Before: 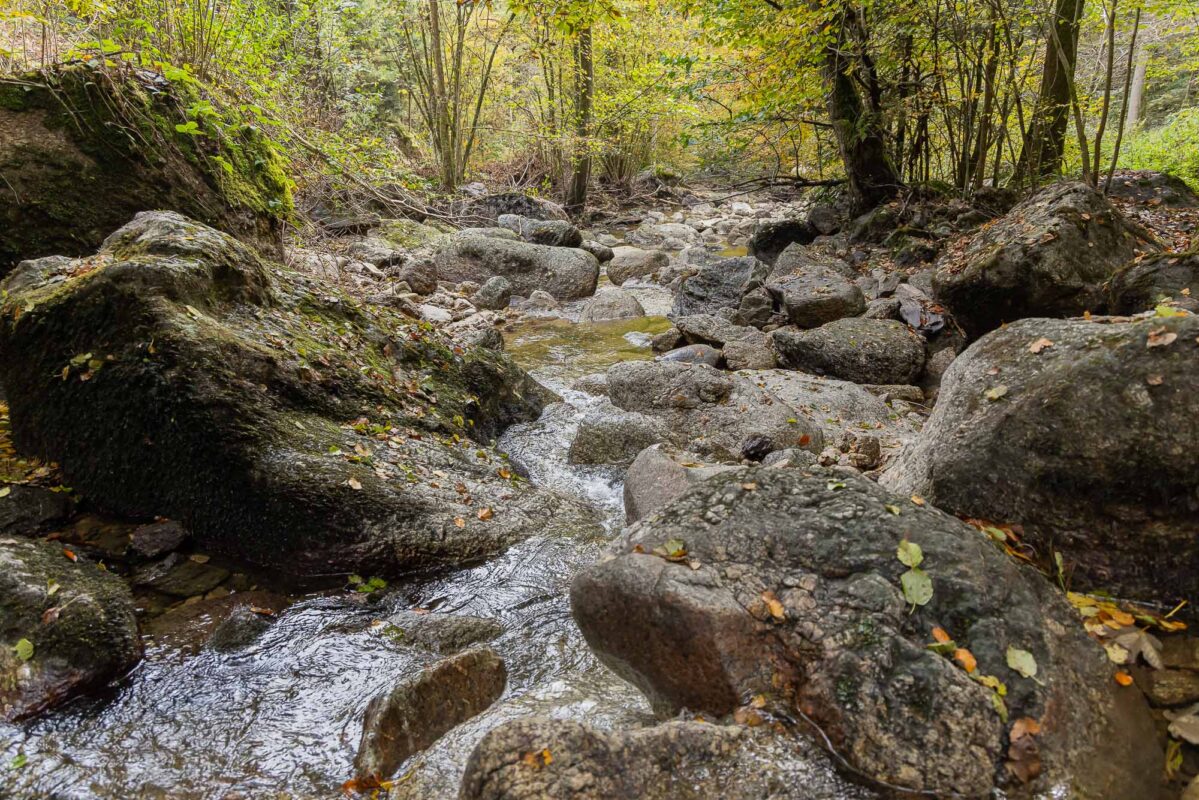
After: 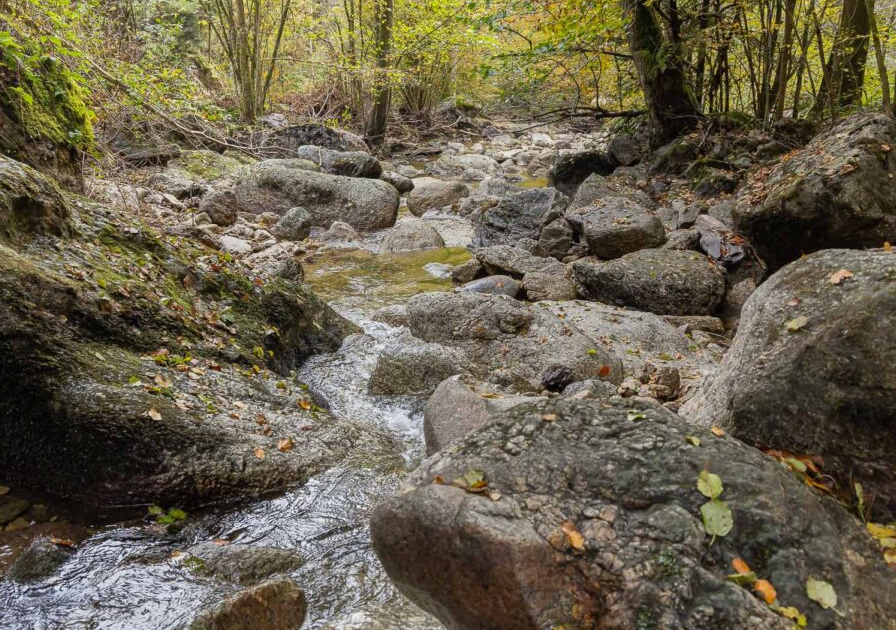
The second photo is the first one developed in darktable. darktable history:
crop: left 16.753%, top 8.672%, right 8.456%, bottom 12.459%
shadows and highlights: shadows 25.99, highlights -23.4
